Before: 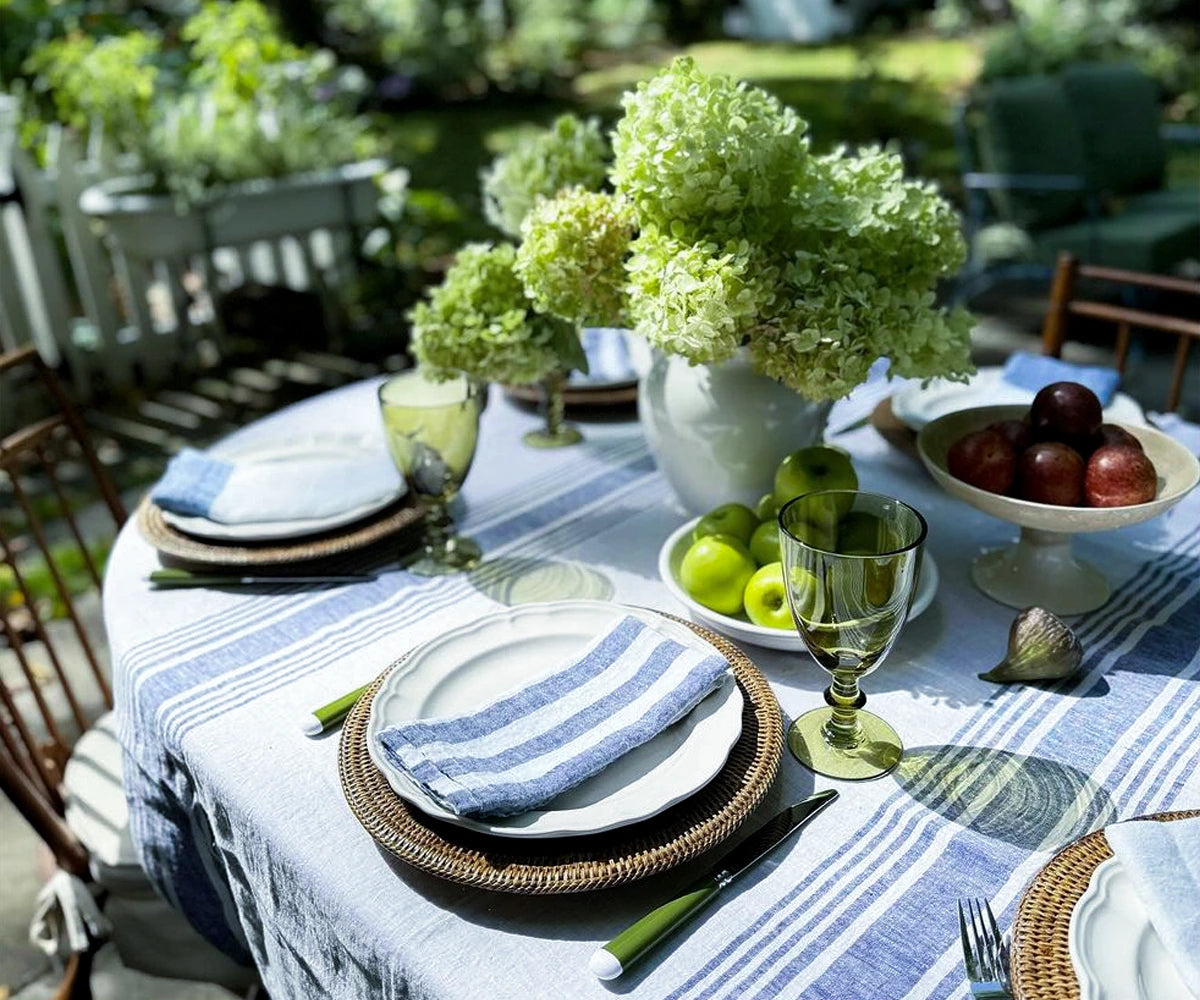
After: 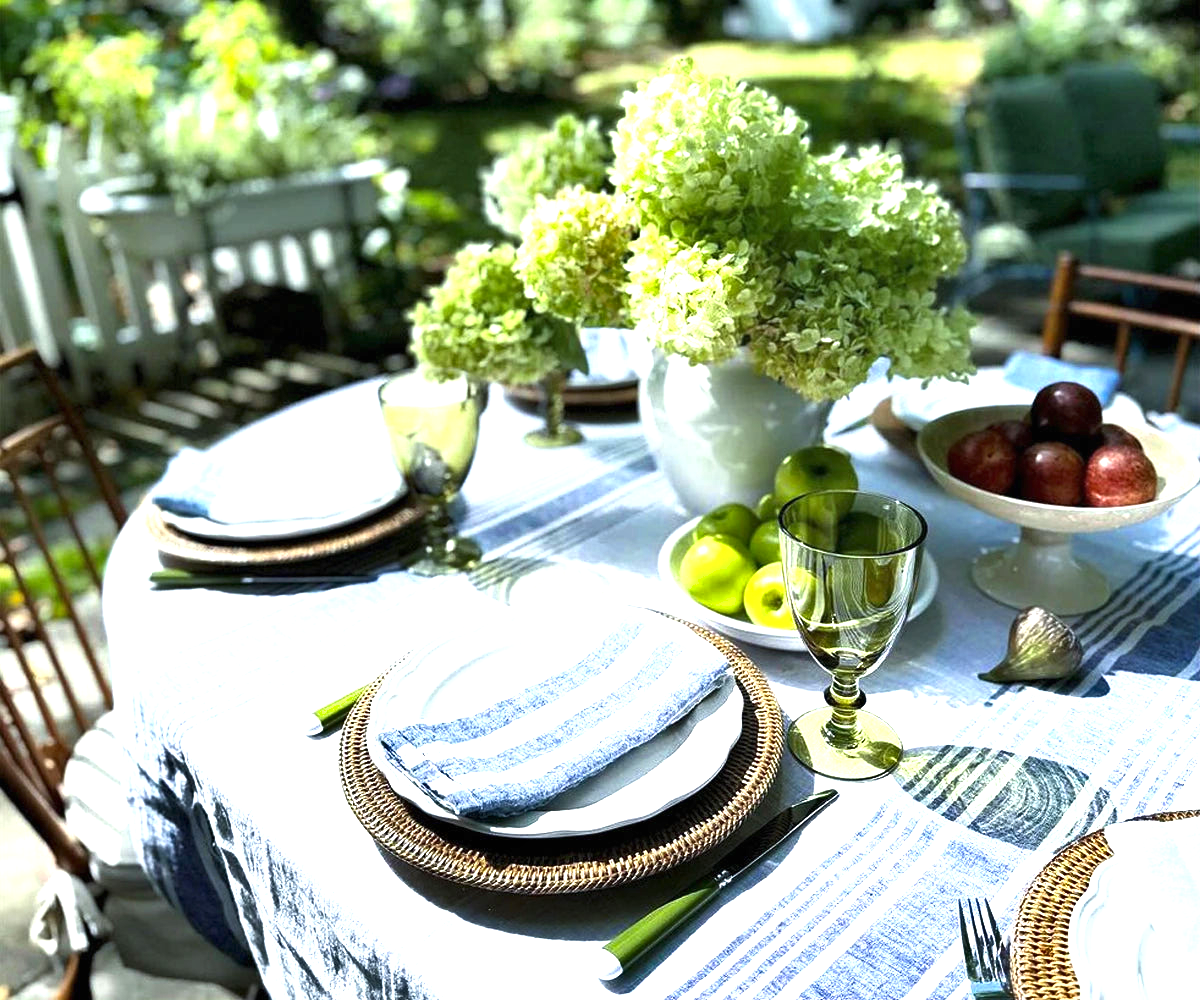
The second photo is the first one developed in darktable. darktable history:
exposure: black level correction 0, exposure 1.199 EV, compensate exposure bias true, compensate highlight preservation false
shadows and highlights: shadows 35.29, highlights -34.92, soften with gaussian
